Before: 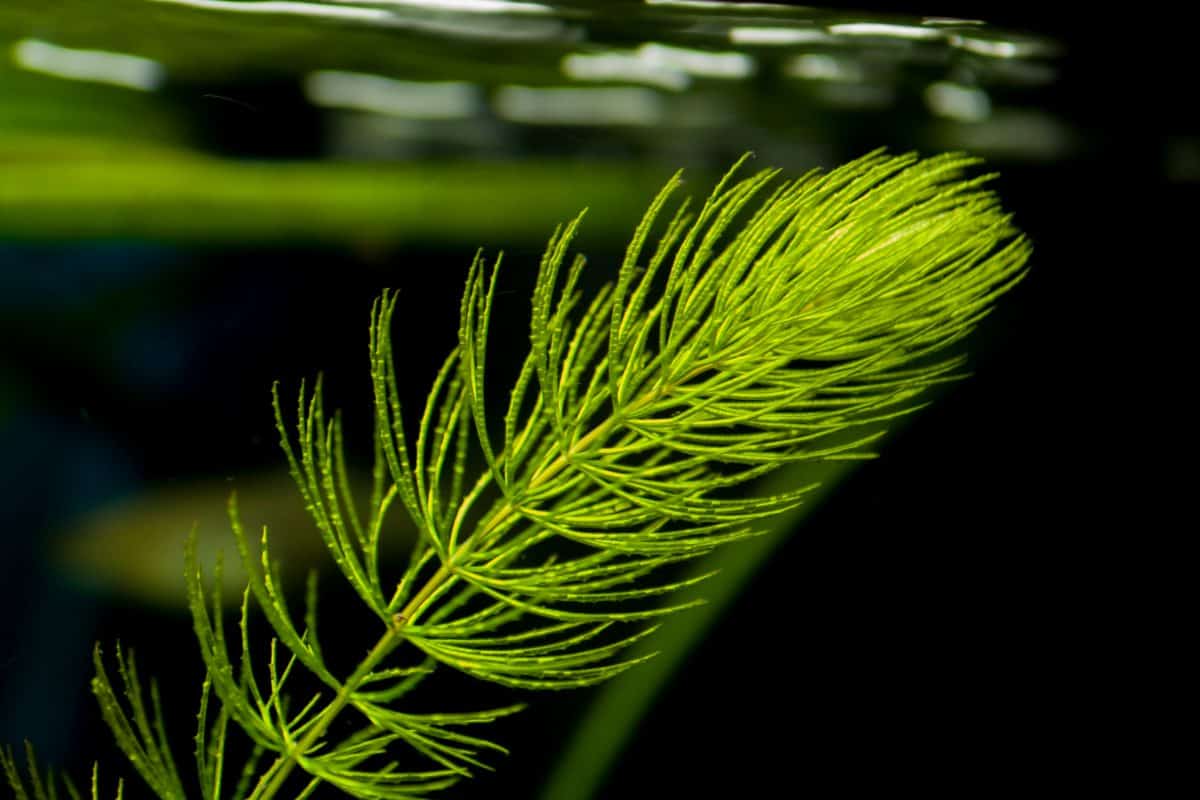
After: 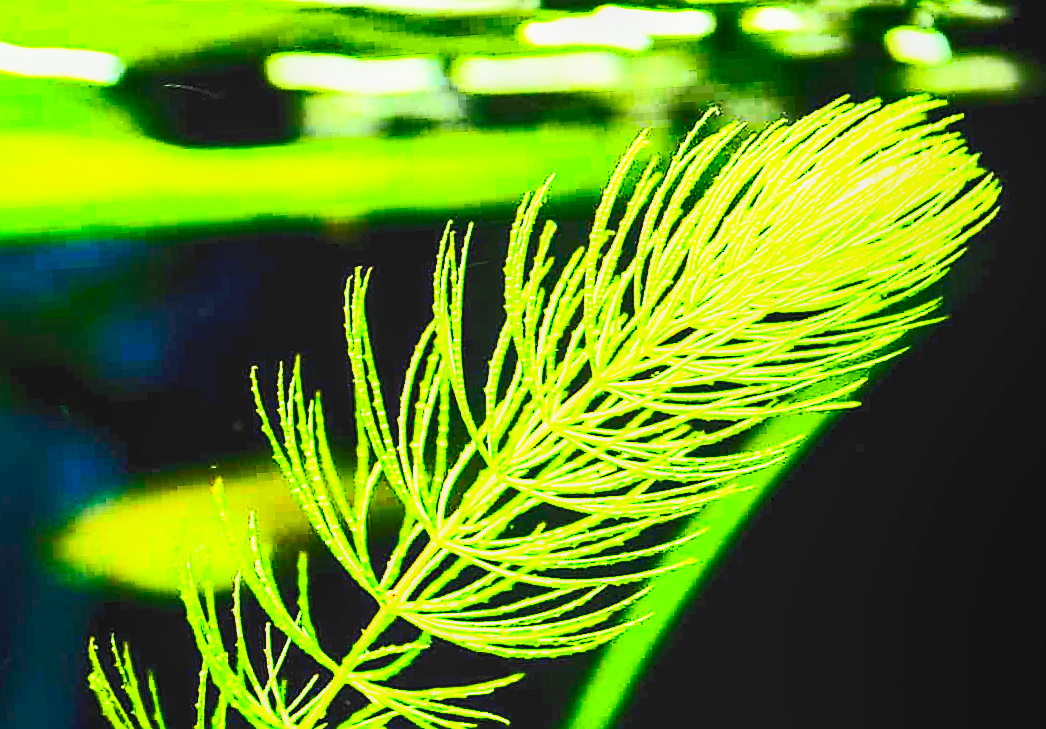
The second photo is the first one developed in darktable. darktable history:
rotate and perspective: rotation -3.52°, crop left 0.036, crop right 0.964, crop top 0.081, crop bottom 0.919
shadows and highlights: shadows 25, highlights -25
local contrast: on, module defaults
sharpen: radius 1.4, amount 1.25, threshold 0.7
crop: right 9.509%, bottom 0.031%
exposure: black level correction 0, exposure 1.625 EV, compensate exposure bias true, compensate highlight preservation false
base curve: curves: ch0 [(0, 0) (0.026, 0.03) (0.109, 0.232) (0.351, 0.748) (0.669, 0.968) (1, 1)], preserve colors none
contrast brightness saturation: contrast 0.83, brightness 0.59, saturation 0.59
